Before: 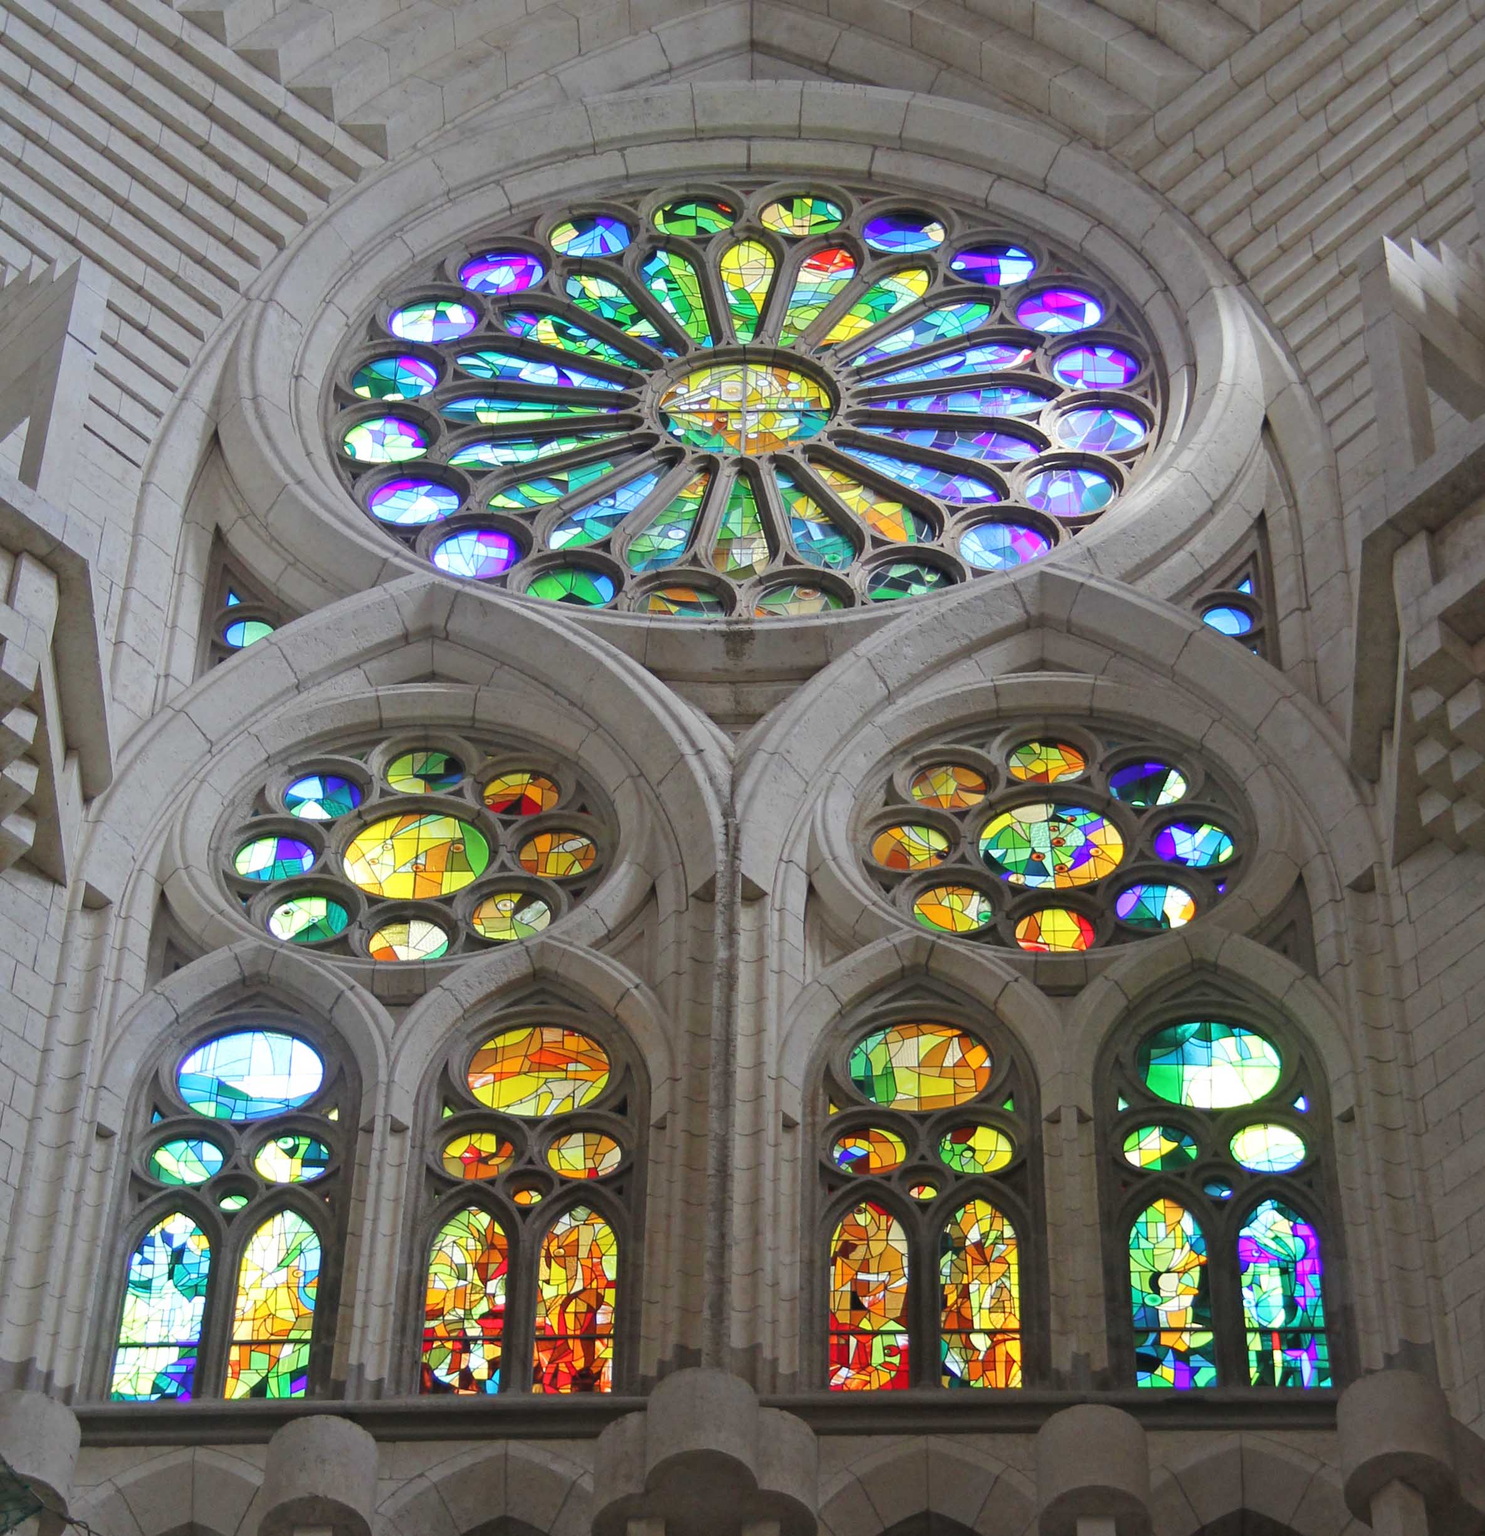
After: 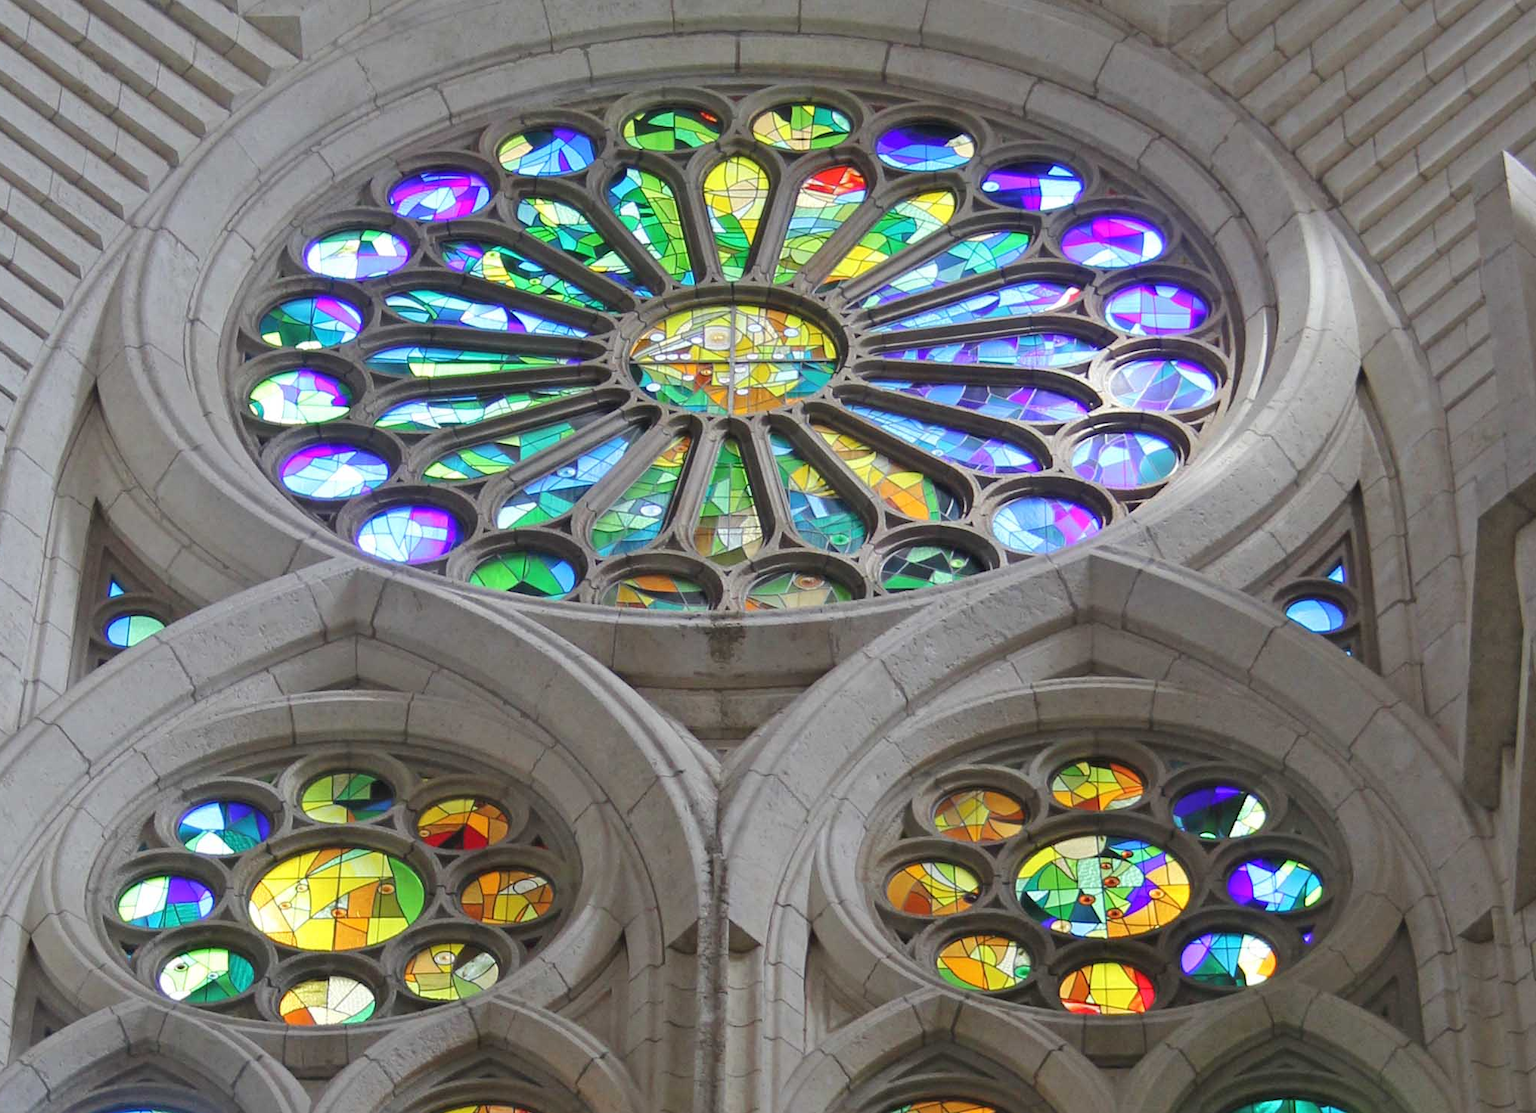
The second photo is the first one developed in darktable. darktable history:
crop and rotate: left 9.248%, top 7.232%, right 4.978%, bottom 32.648%
shadows and highlights: shadows 36.44, highlights -26.65, soften with gaussian
